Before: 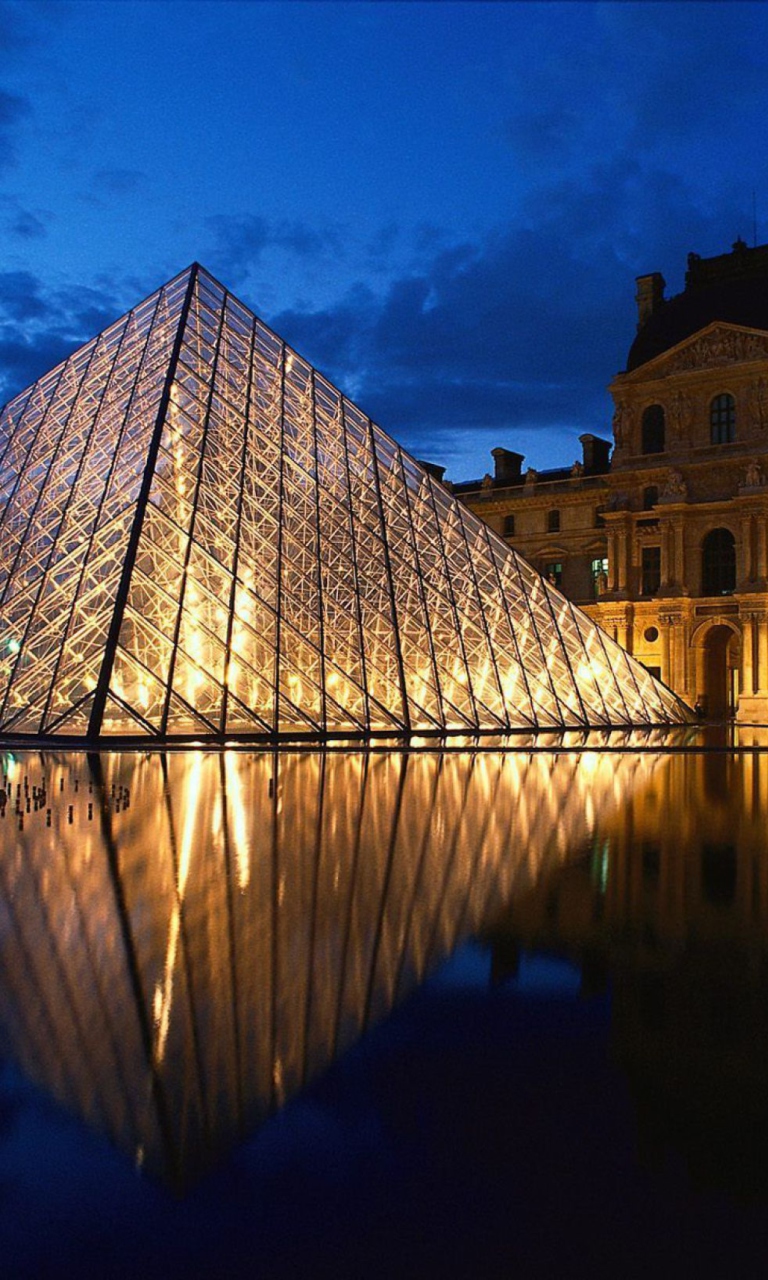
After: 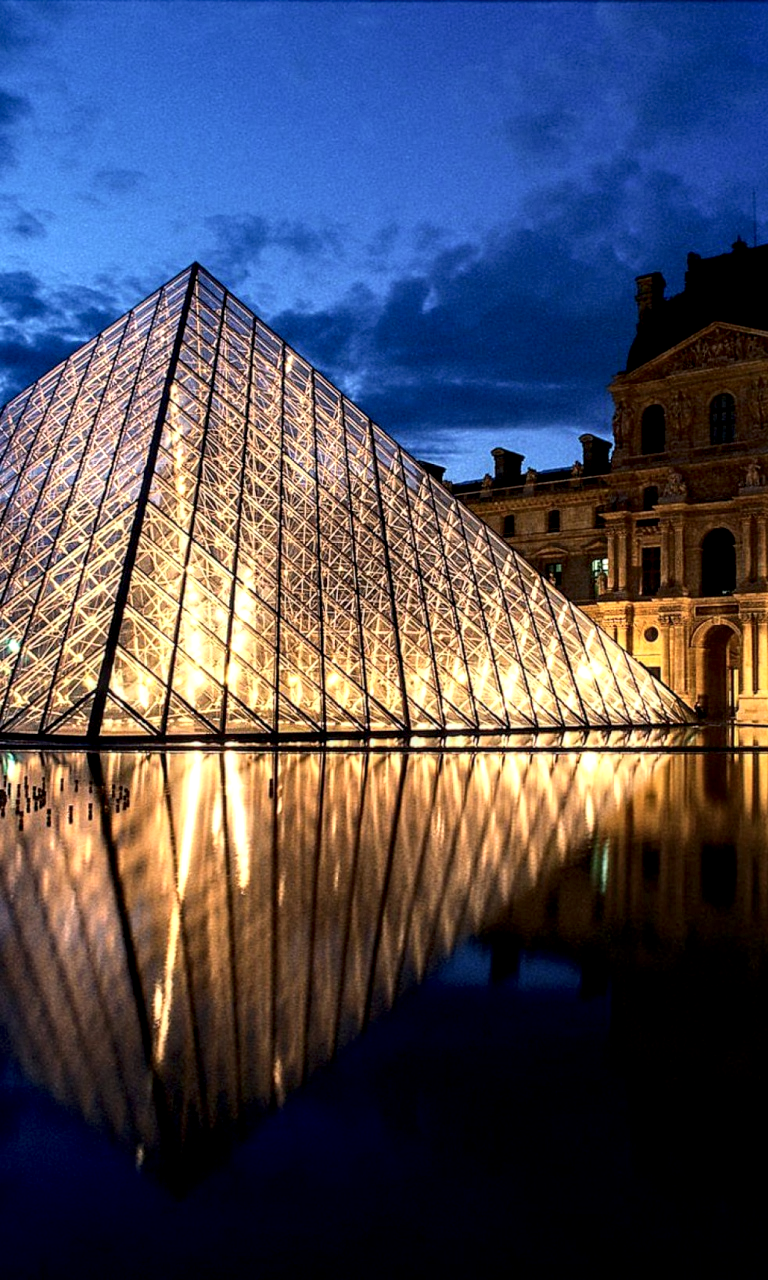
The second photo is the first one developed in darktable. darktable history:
exposure: exposure -0.112 EV, compensate exposure bias true, compensate highlight preservation false
local contrast: highlights 60%, shadows 60%, detail 160%
tone curve: curves: ch0 [(0, 0) (0.004, 0.001) (0.133, 0.112) (0.325, 0.362) (0.832, 0.893) (1, 1)], color space Lab, independent channels, preserve colors none
